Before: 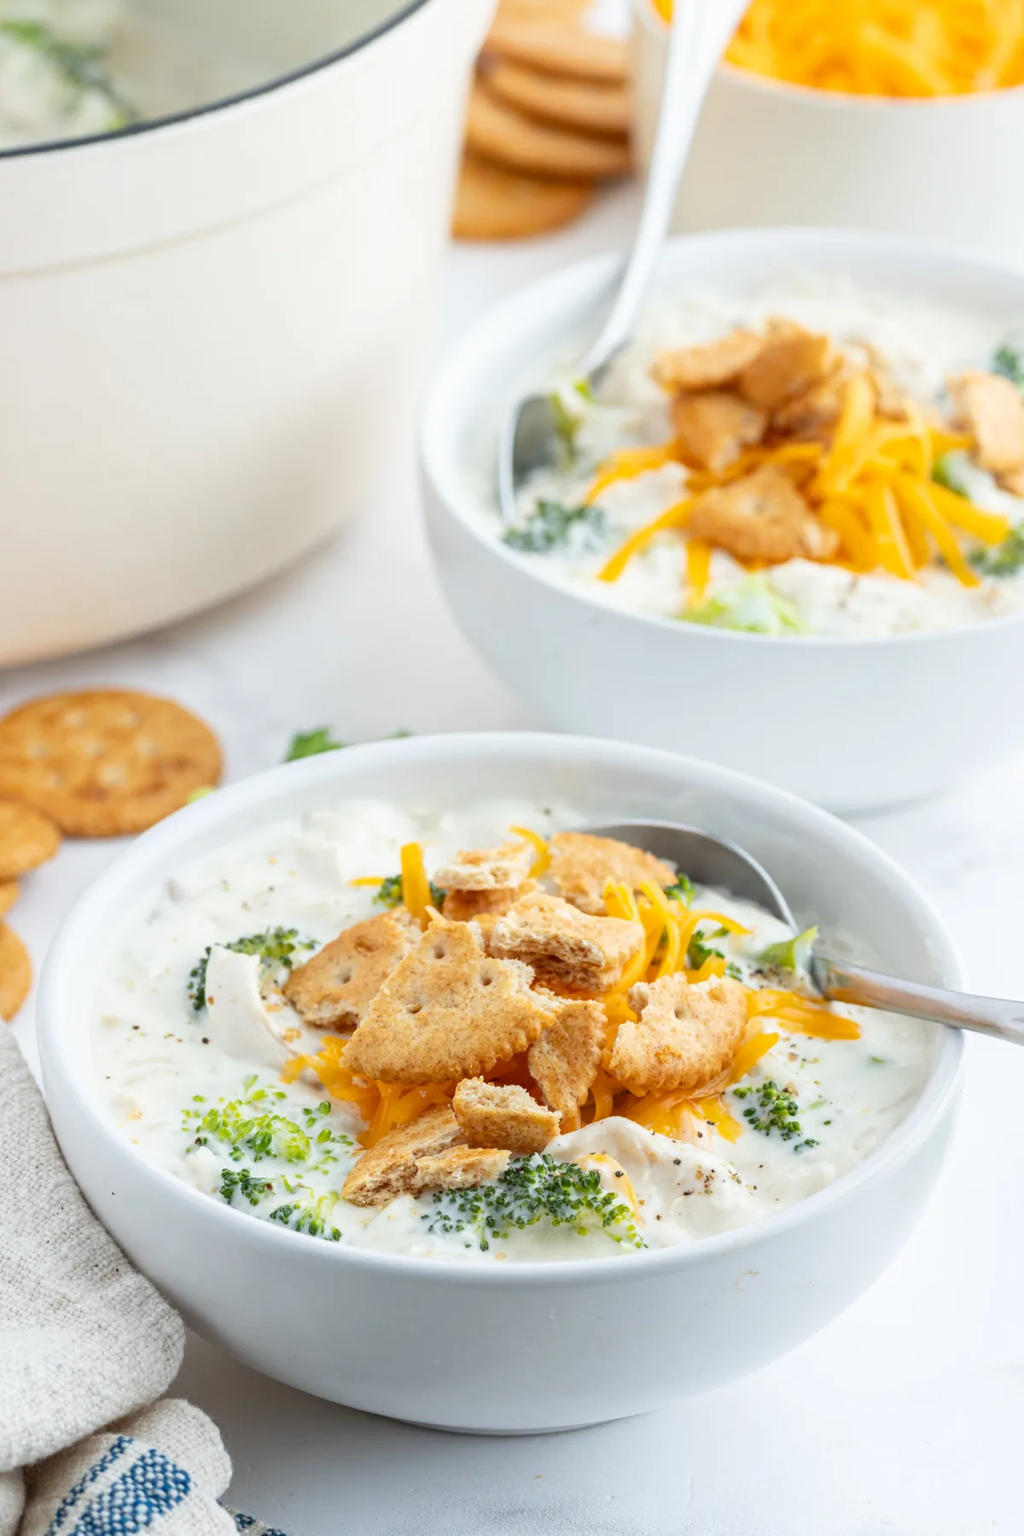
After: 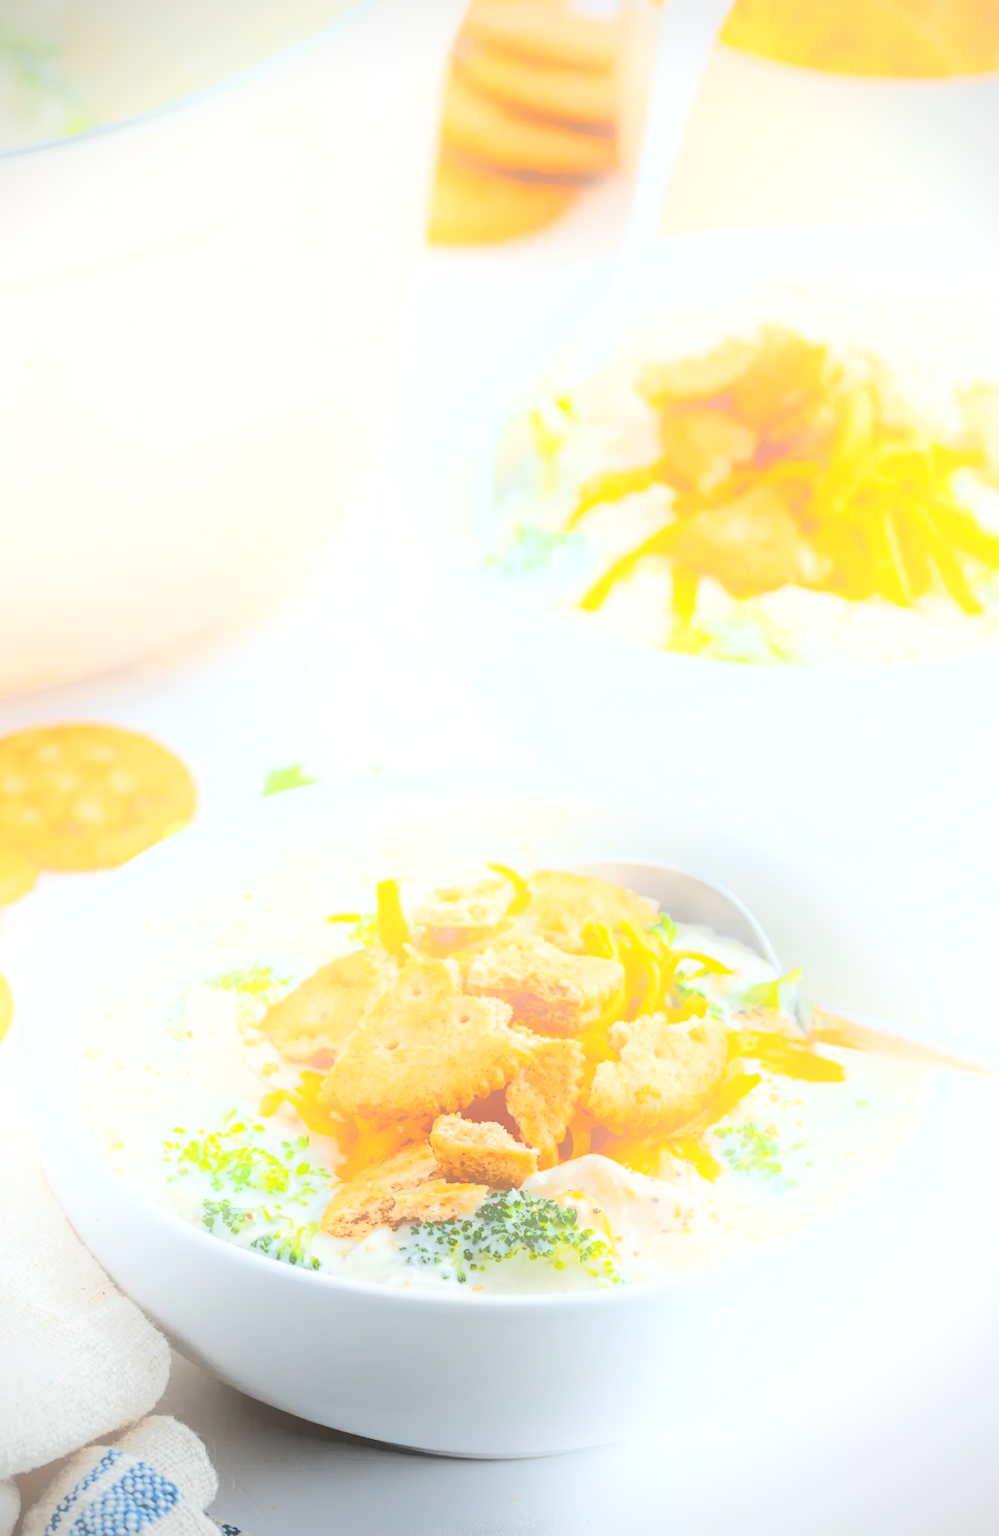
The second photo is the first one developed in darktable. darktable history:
color balance rgb: perceptual saturation grading › global saturation 10%, global vibrance 10%
base curve: curves: ch0 [(0.065, 0.026) (0.236, 0.358) (0.53, 0.546) (0.777, 0.841) (0.924, 0.992)], preserve colors average RGB
exposure: black level correction 0.001, compensate highlight preservation false
vignetting: fall-off start 91.19%
bloom: on, module defaults
rotate and perspective: rotation 0.074°, lens shift (vertical) 0.096, lens shift (horizontal) -0.041, crop left 0.043, crop right 0.952, crop top 0.024, crop bottom 0.979
